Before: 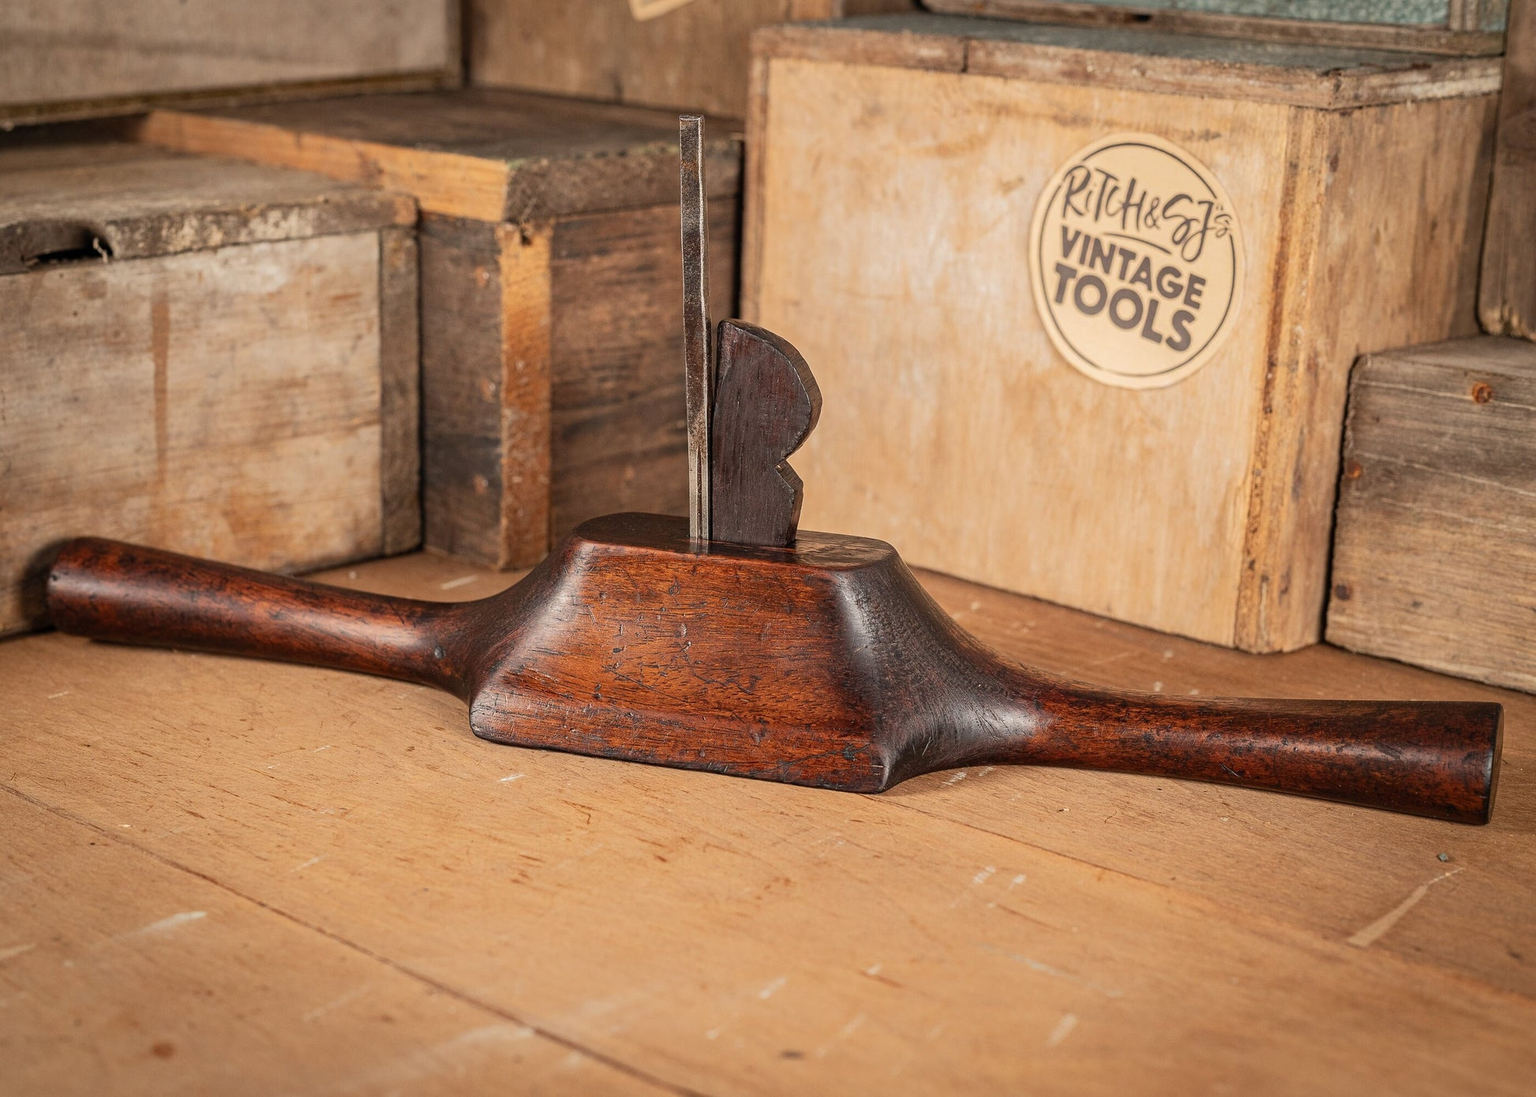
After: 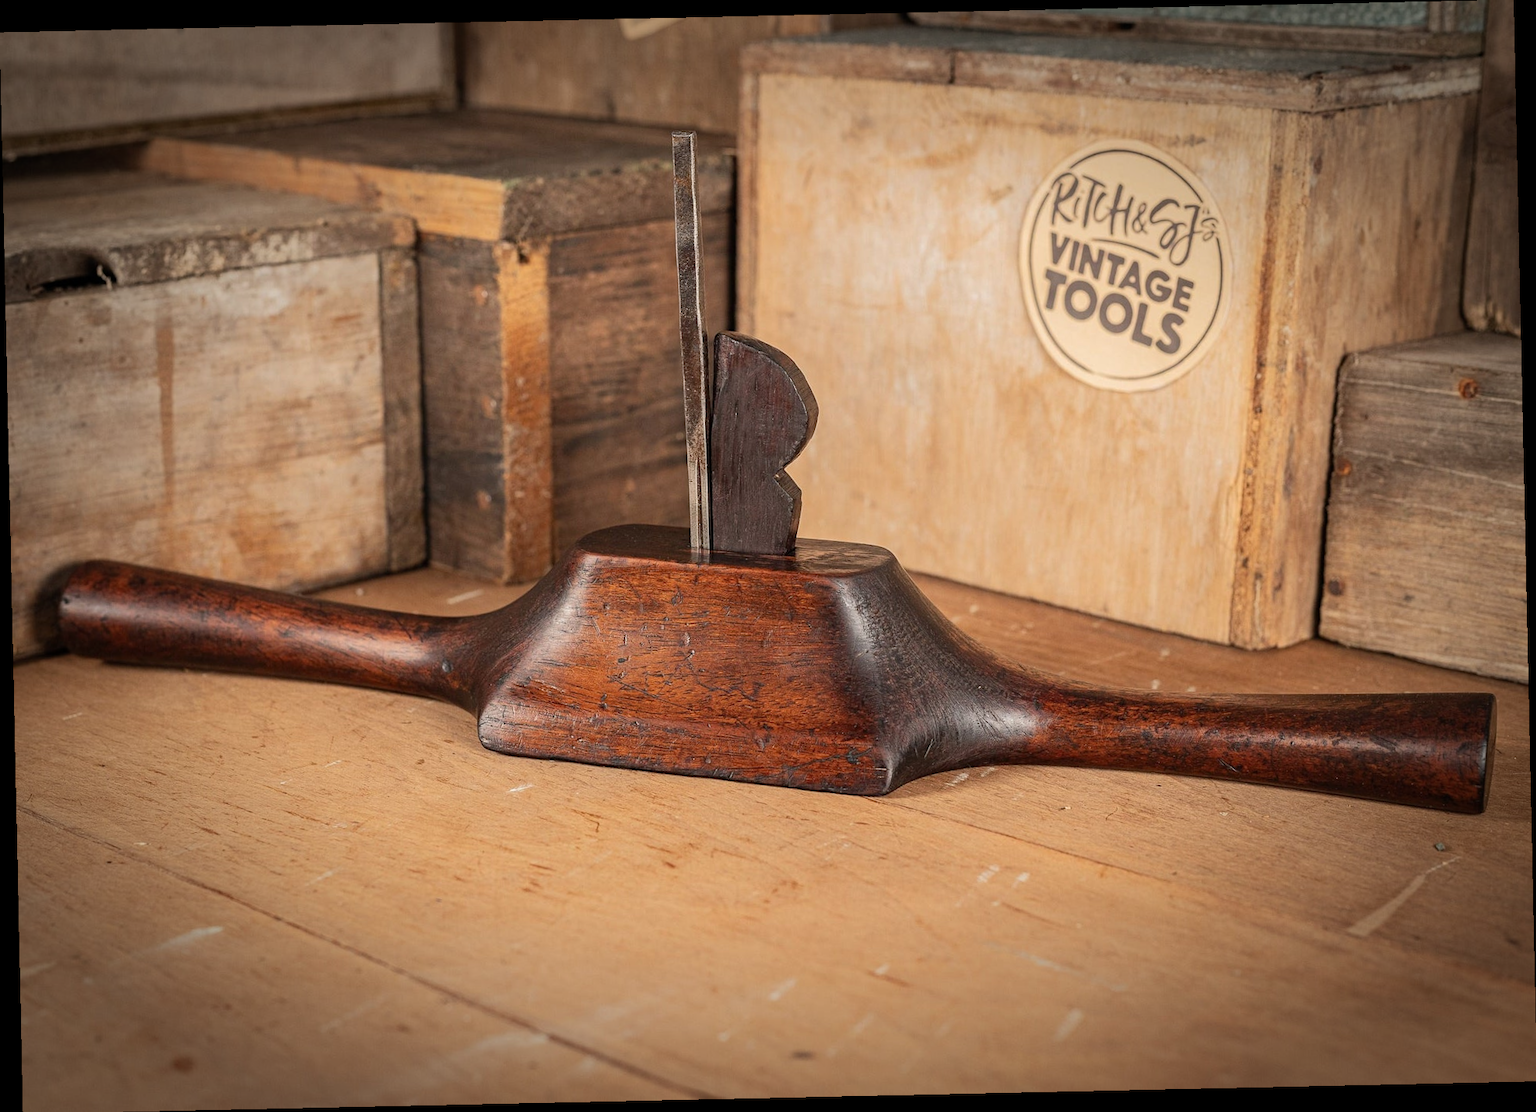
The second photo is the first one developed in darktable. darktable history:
vignetting: fall-off start 70.97%, brightness -0.584, saturation -0.118, width/height ratio 1.333
rotate and perspective: rotation -1.24°, automatic cropping off
